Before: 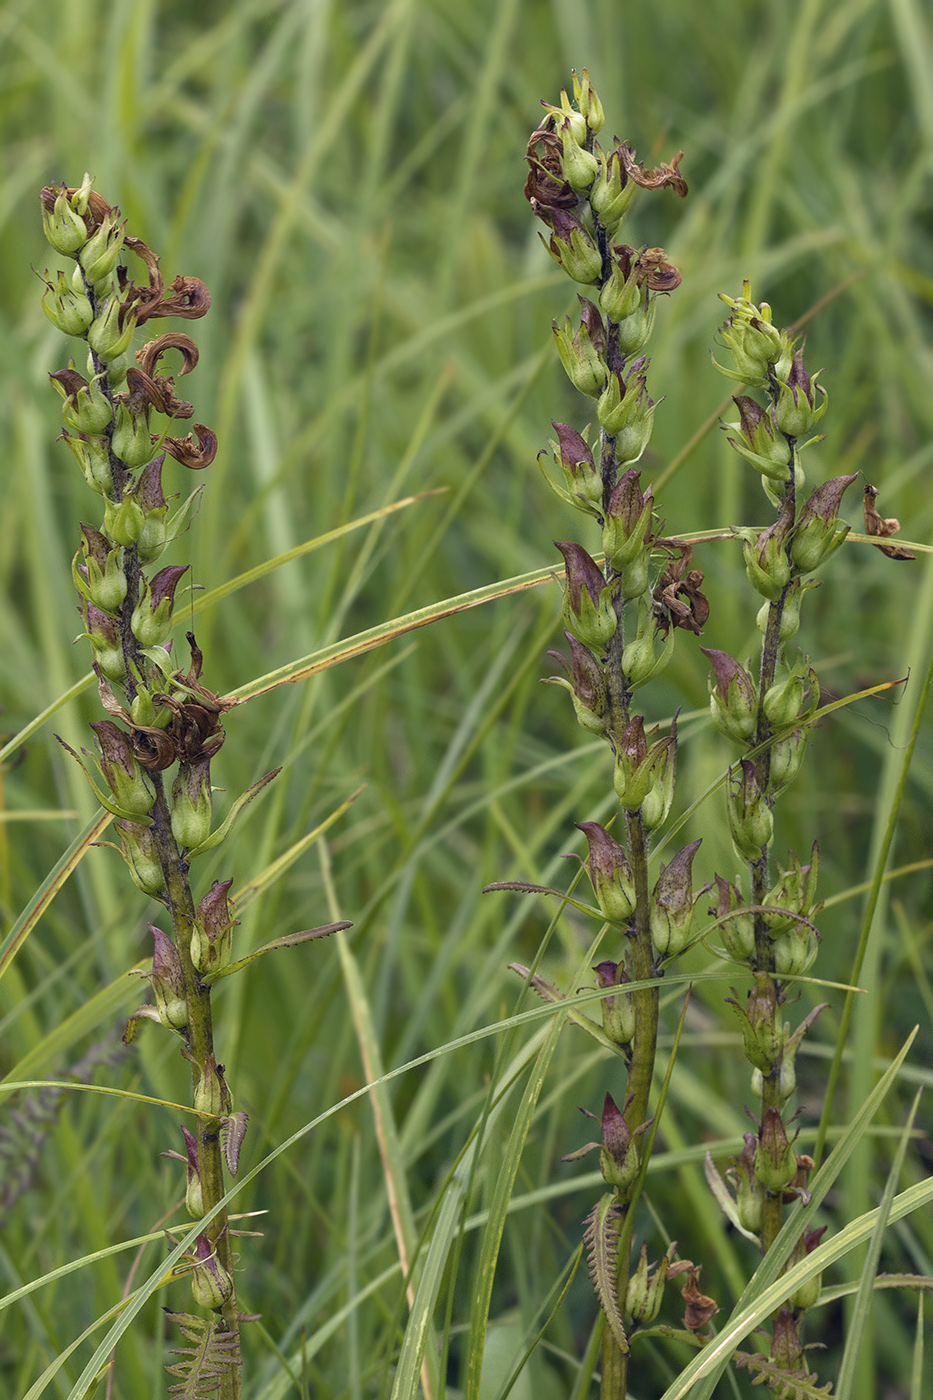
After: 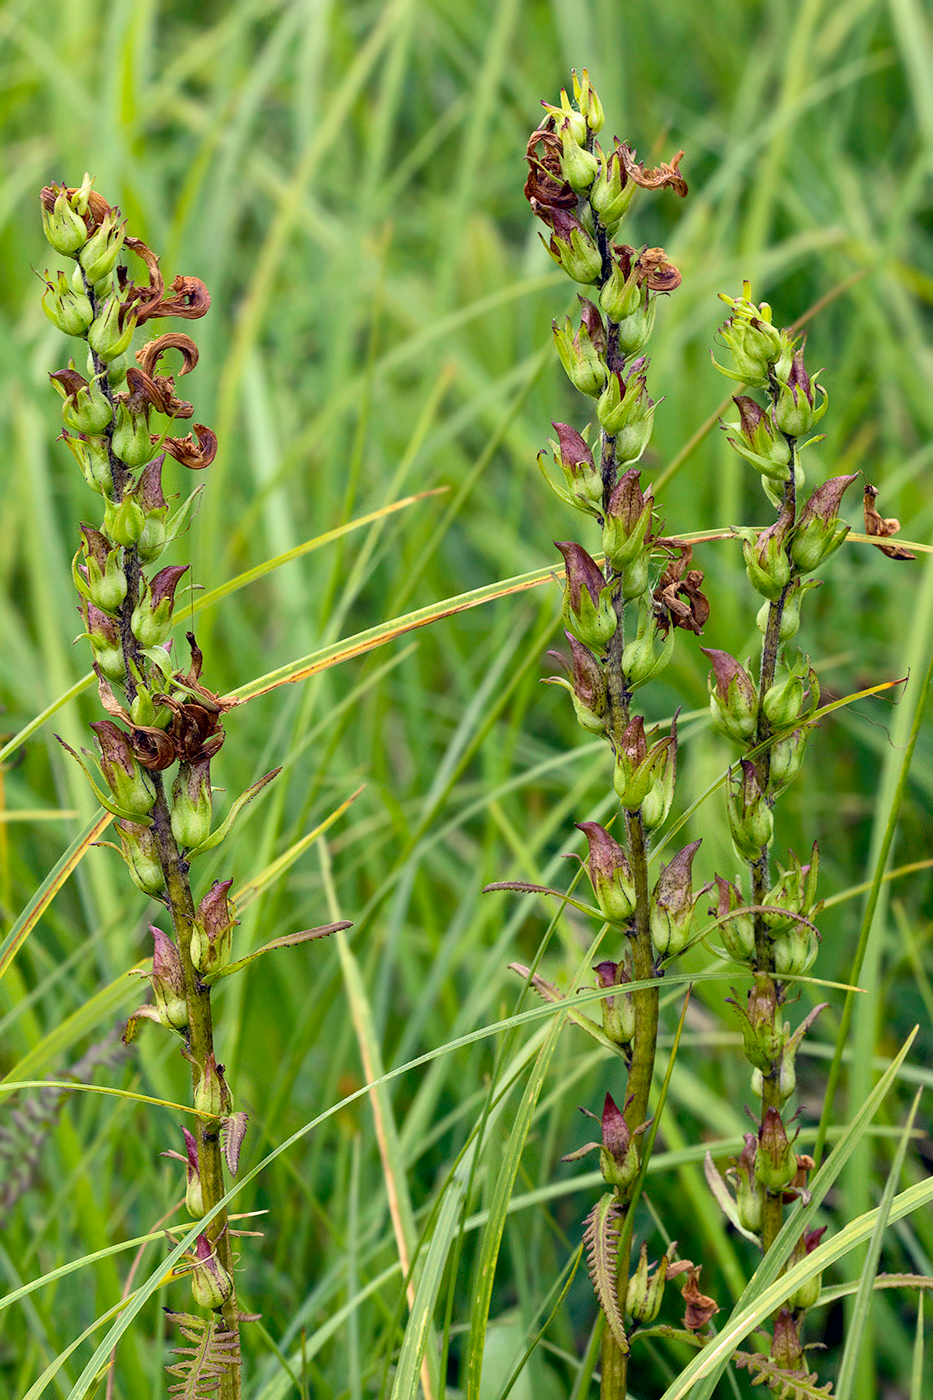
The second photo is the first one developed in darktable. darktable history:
exposure: black level correction 0.01, exposure 0.12 EV, compensate highlight preservation false
contrast brightness saturation: contrast 0.2, brightness 0.16, saturation 0.224
